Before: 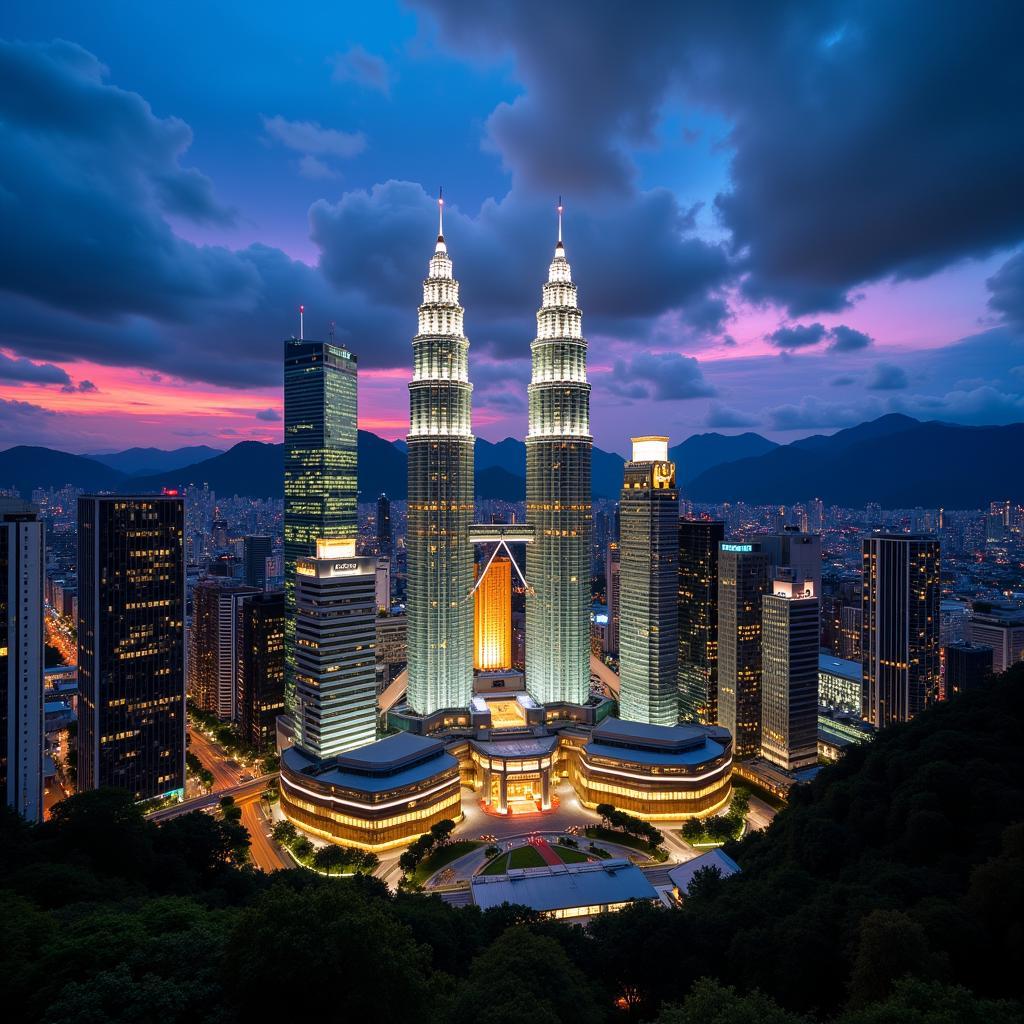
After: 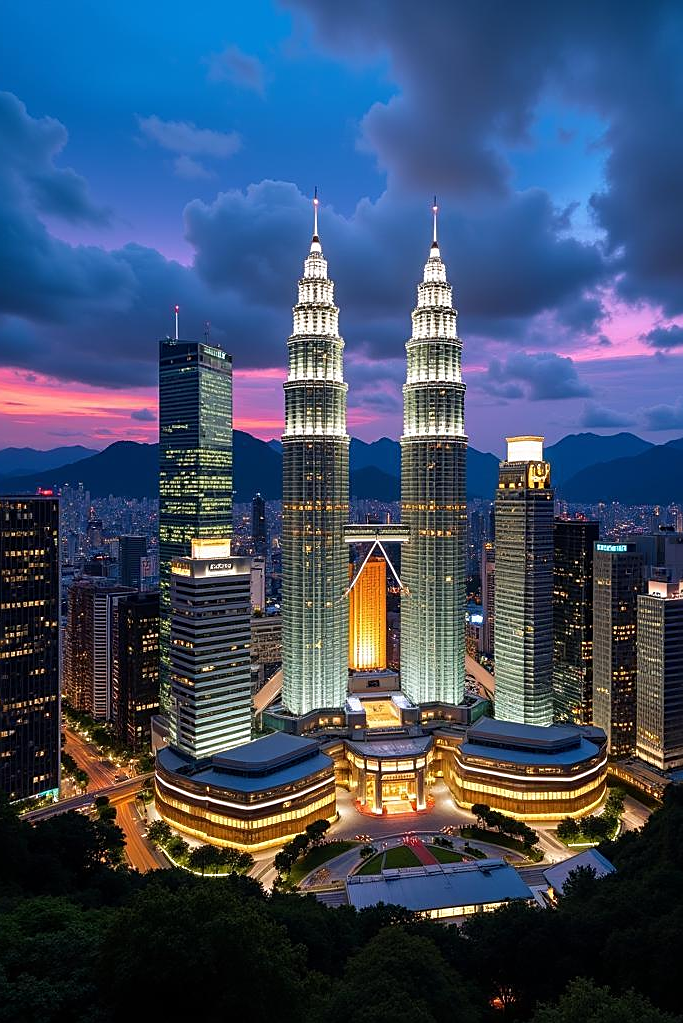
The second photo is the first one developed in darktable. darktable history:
sharpen: on, module defaults
crop and rotate: left 12.302%, right 20.943%
